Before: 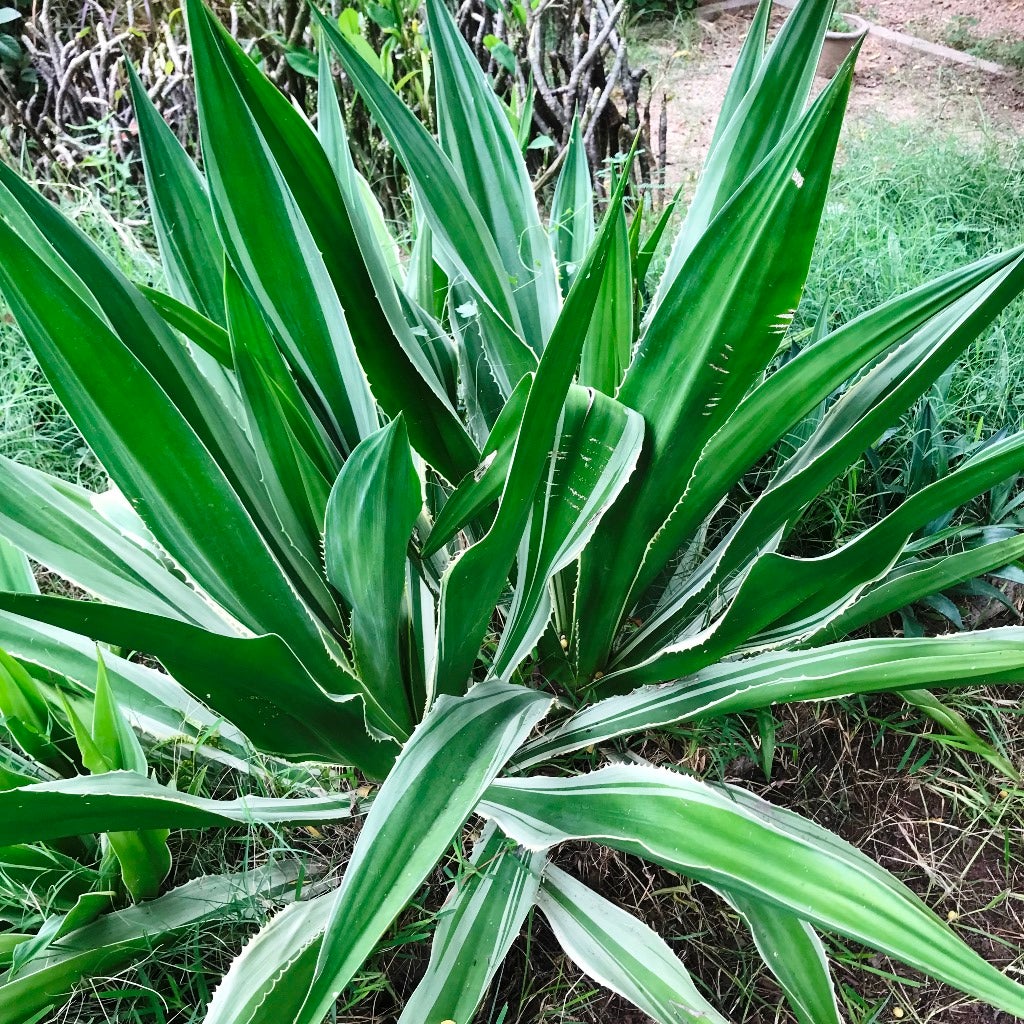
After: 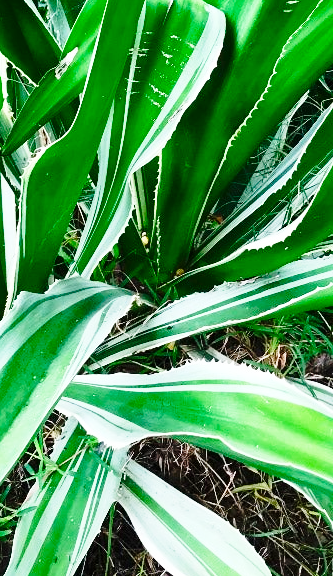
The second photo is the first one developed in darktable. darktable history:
base curve: curves: ch0 [(0, 0) (0.028, 0.03) (0.121, 0.232) (0.46, 0.748) (0.859, 0.968) (1, 1)], preserve colors none
contrast brightness saturation: brightness -0.029, saturation 0.359
crop: left 40.933%, top 39.401%, right 25.833%, bottom 2.819%
